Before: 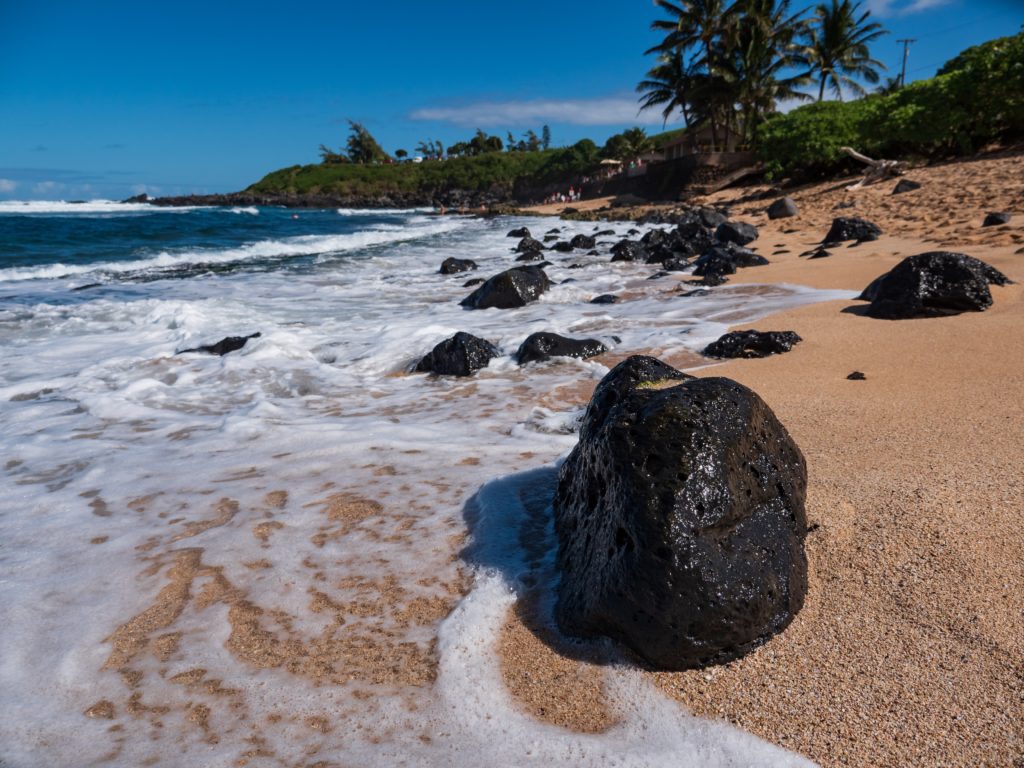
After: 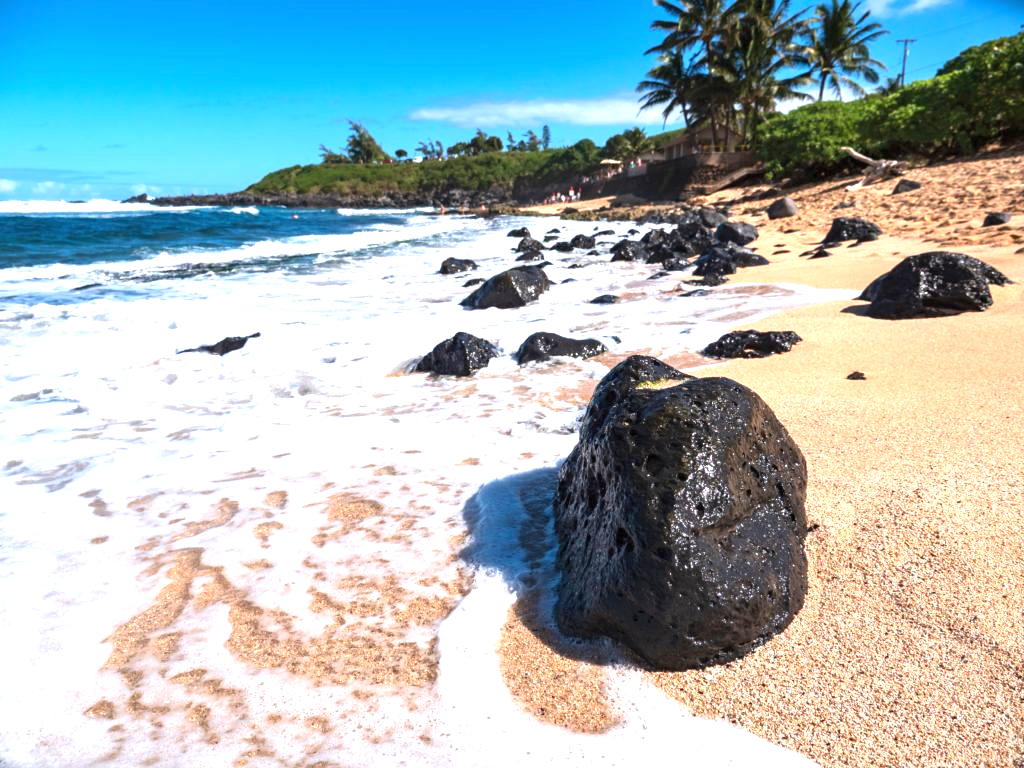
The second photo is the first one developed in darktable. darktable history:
exposure: black level correction 0, exposure 1.675 EV, compensate exposure bias true, compensate highlight preservation false
tone equalizer: on, module defaults
